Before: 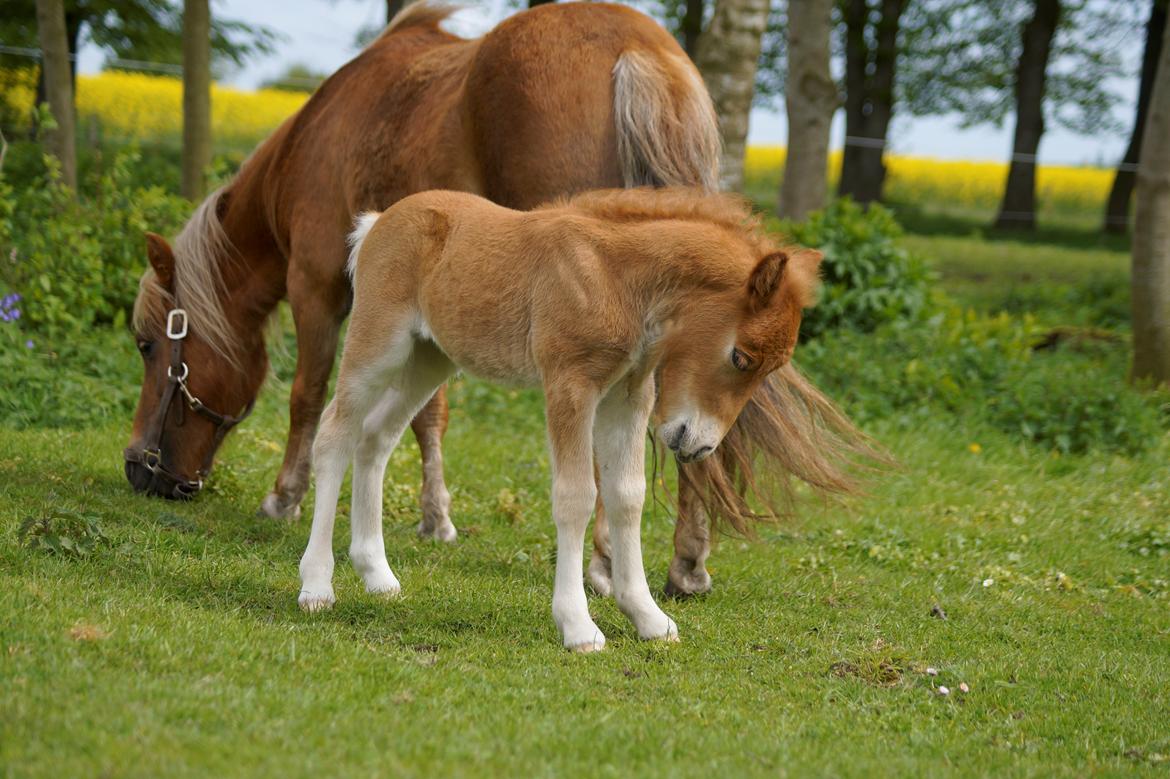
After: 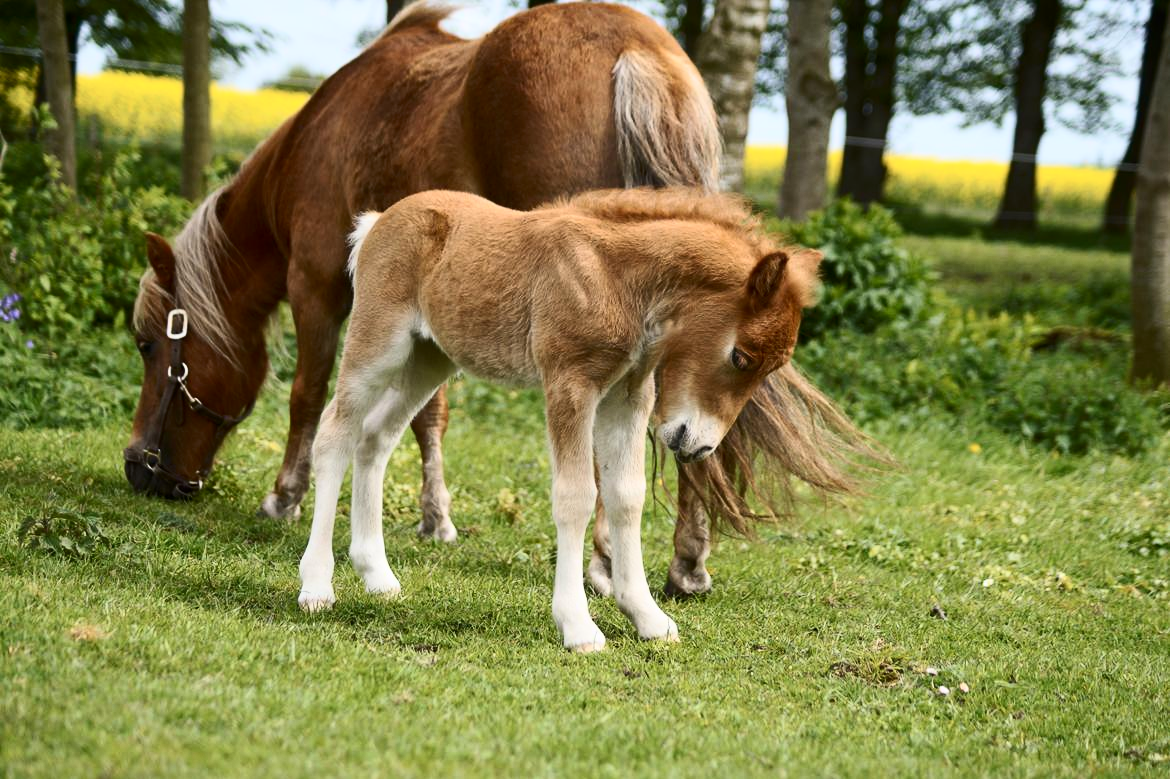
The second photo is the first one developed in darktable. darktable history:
contrast brightness saturation: contrast 0.393, brightness 0.113
